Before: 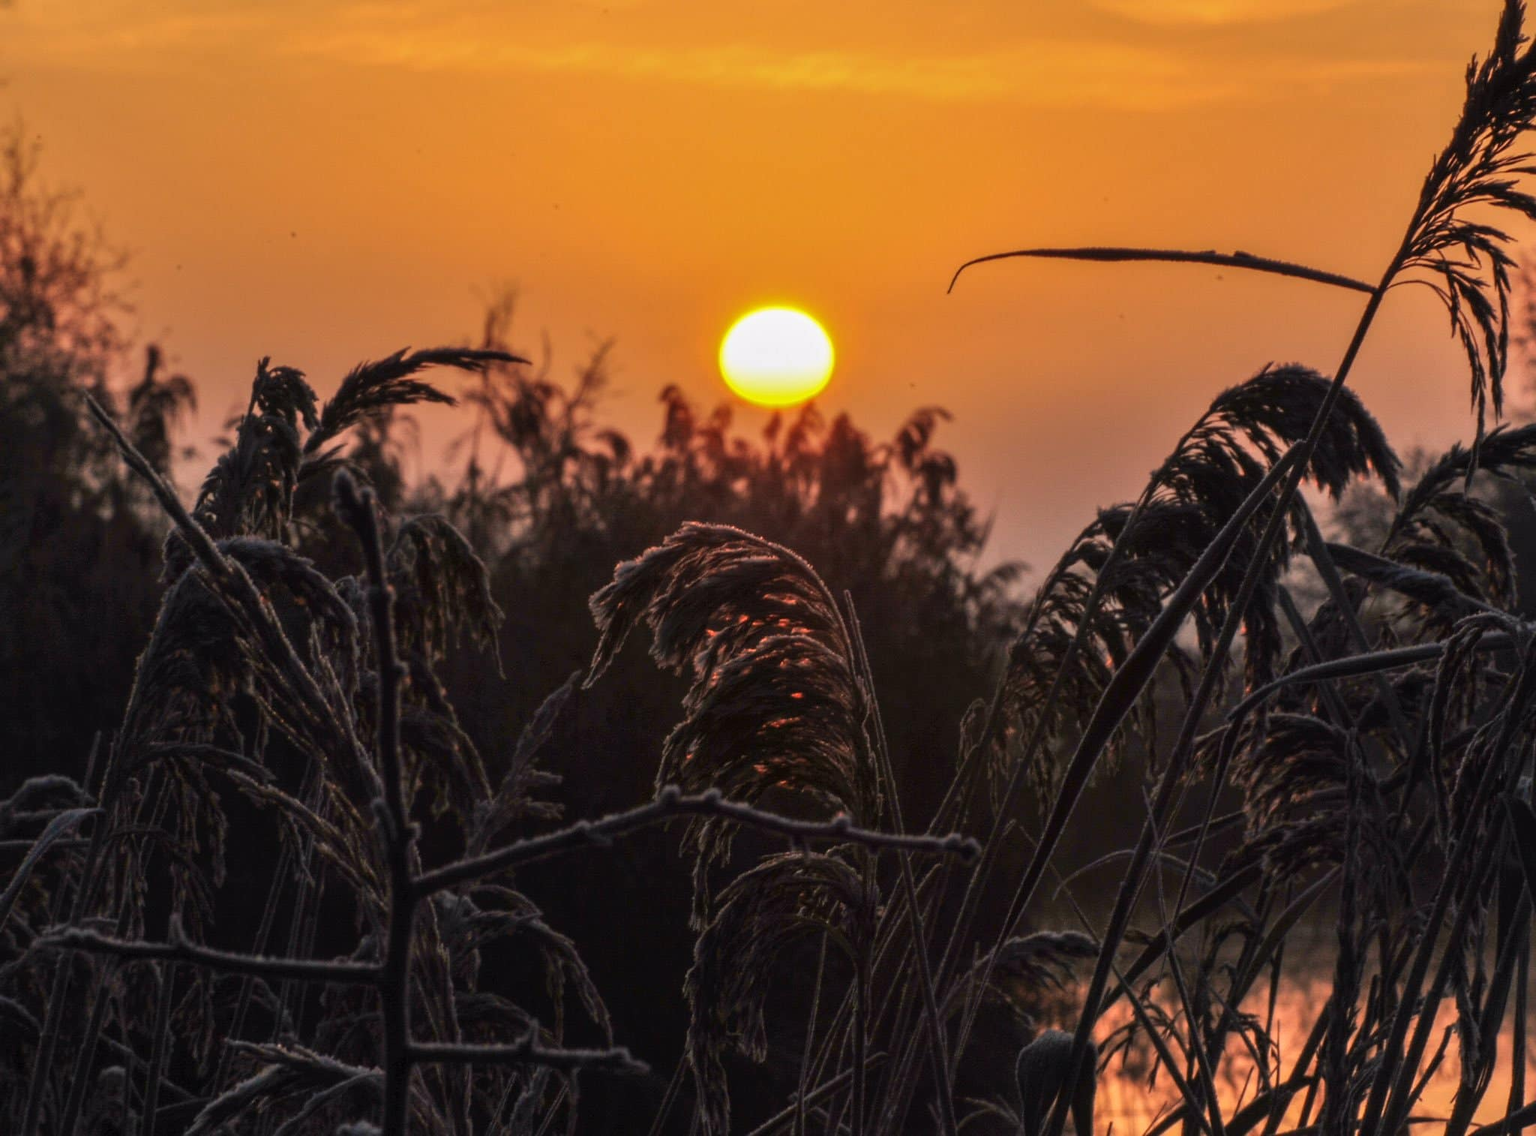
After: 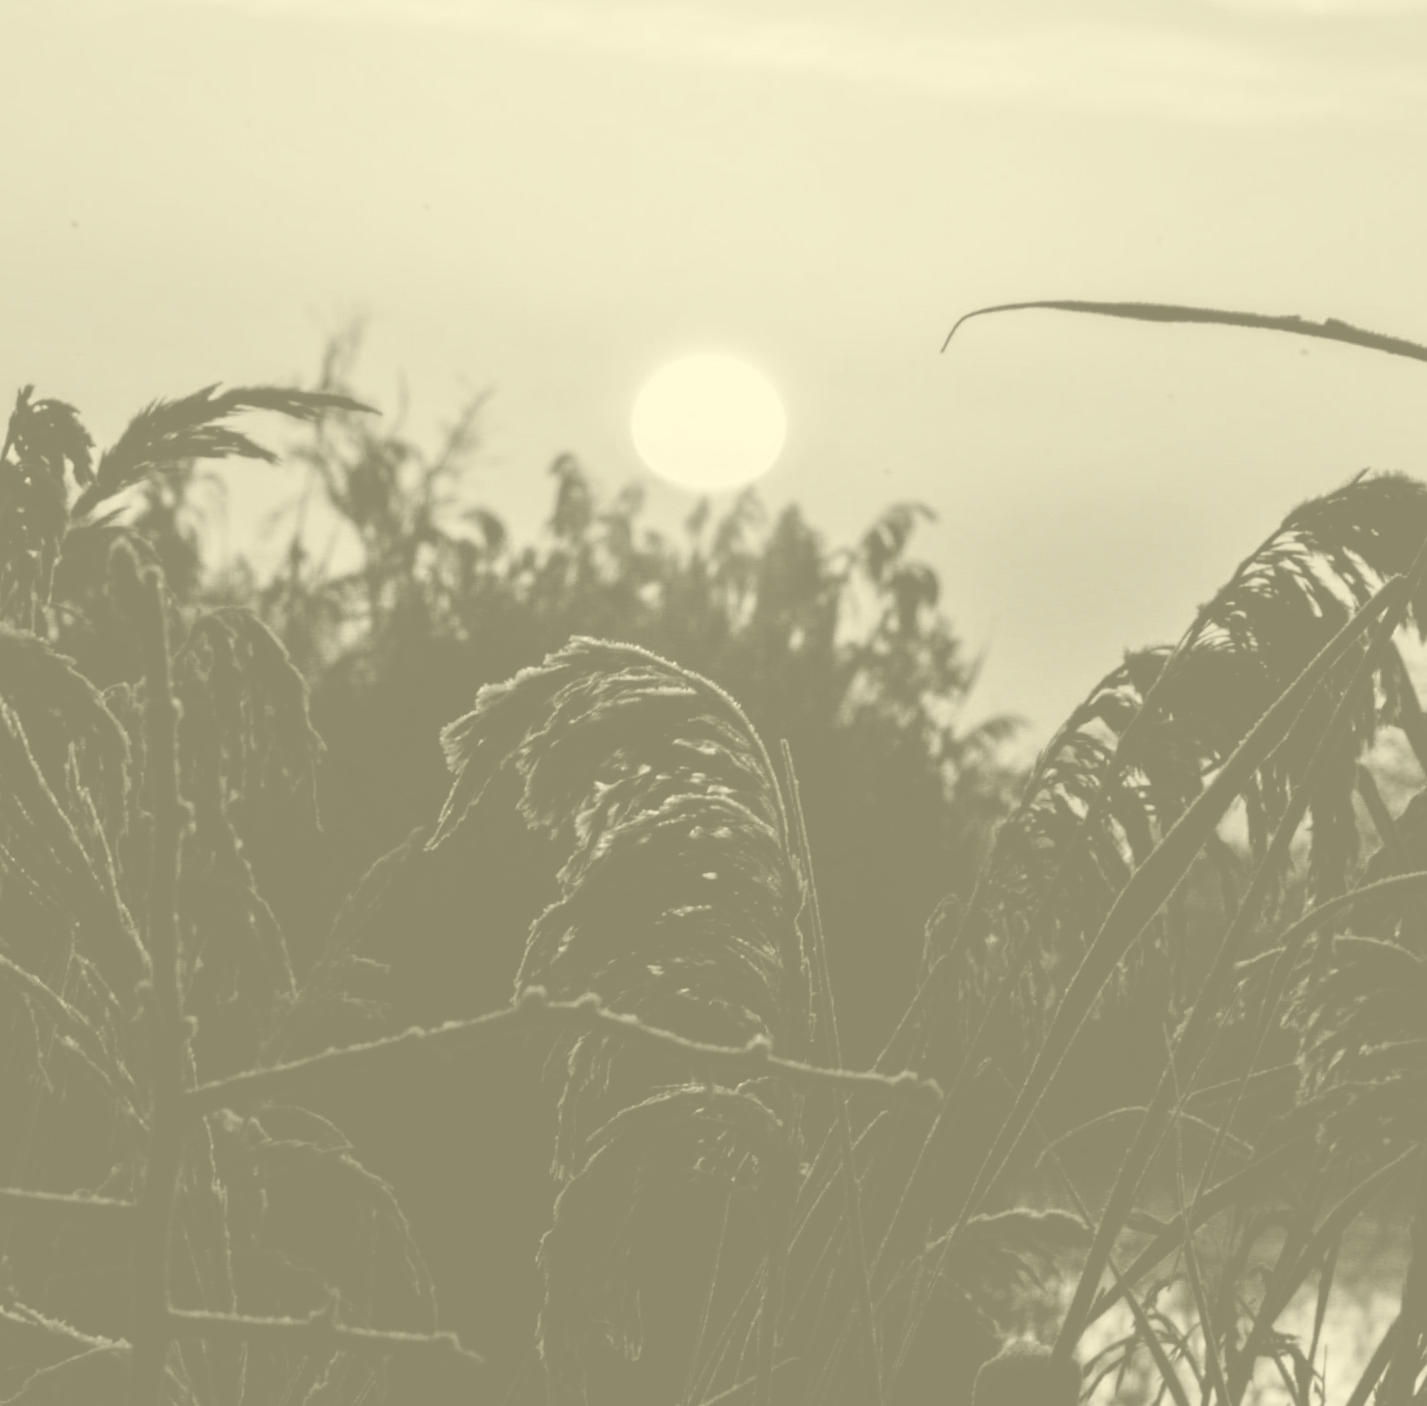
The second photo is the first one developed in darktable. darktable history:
crop and rotate: angle -3.27°, left 14.277%, top 0.028%, right 10.766%, bottom 0.028%
filmic rgb: black relative exposure -7.65 EV, white relative exposure 4.56 EV, hardness 3.61
exposure: exposure -0.582 EV, compensate highlight preservation false
color zones: curves: ch0 [(0, 0.447) (0.184, 0.543) (0.323, 0.476) (0.429, 0.445) (0.571, 0.443) (0.714, 0.451) (0.857, 0.452) (1, 0.447)]; ch1 [(0, 0.464) (0.176, 0.46) (0.287, 0.177) (0.429, 0.002) (0.571, 0) (0.714, 0) (0.857, 0) (1, 0.464)], mix 20%
tone curve: curves: ch0 [(0, 0) (0.004, 0.001) (0.133, 0.112) (0.325, 0.362) (0.832, 0.893) (1, 1)], color space Lab, linked channels, preserve colors none
colorize: hue 43.2°, saturation 40%, version 1
